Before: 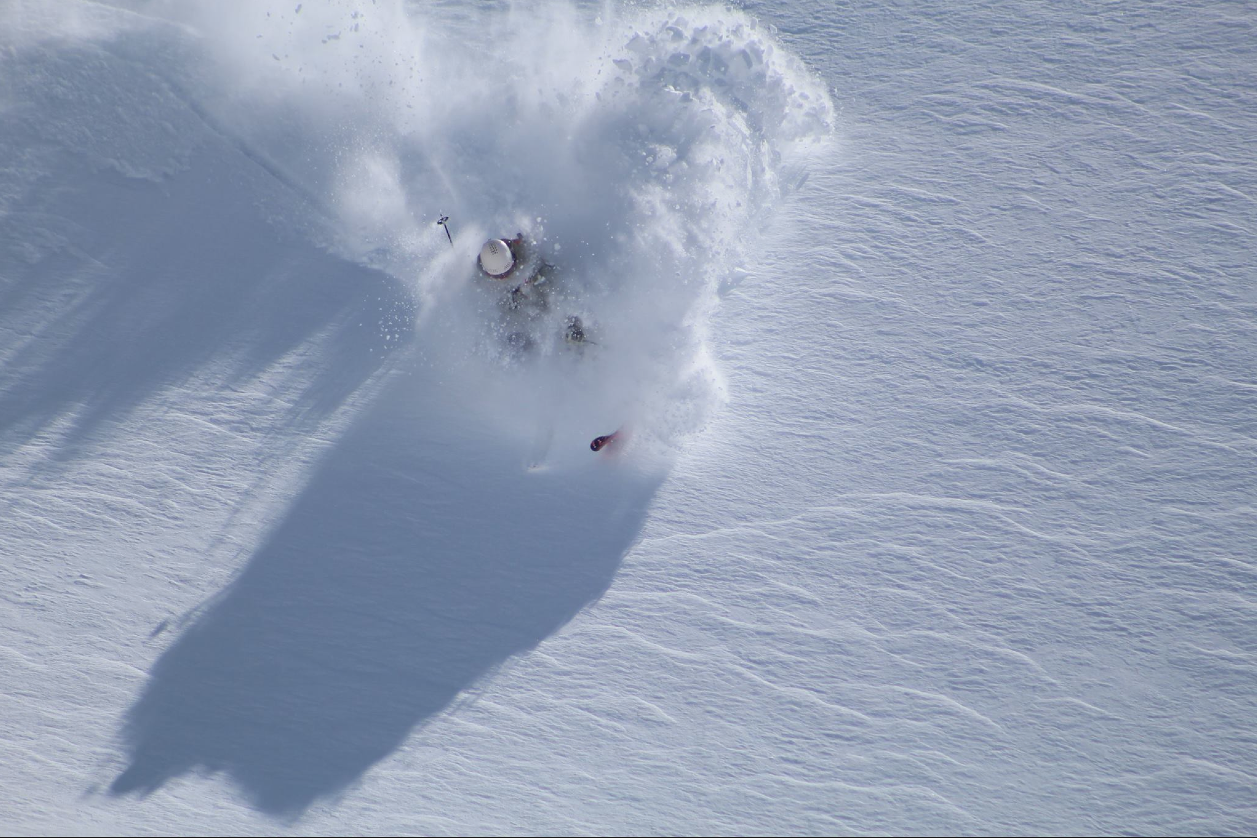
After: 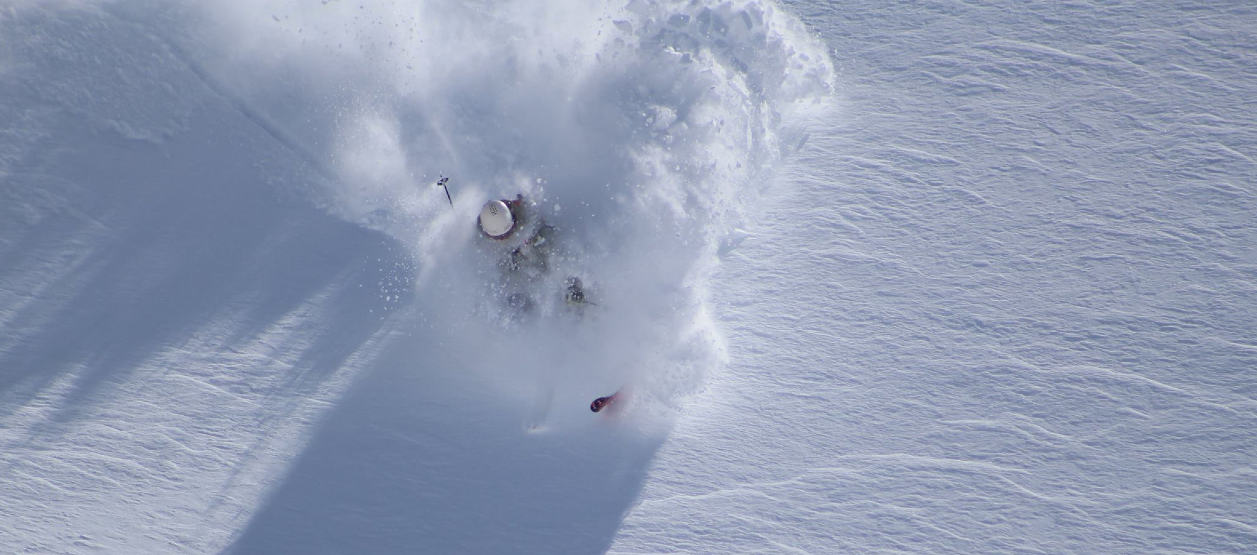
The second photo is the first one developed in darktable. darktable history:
crop and rotate: top 4.751%, bottom 29.014%
